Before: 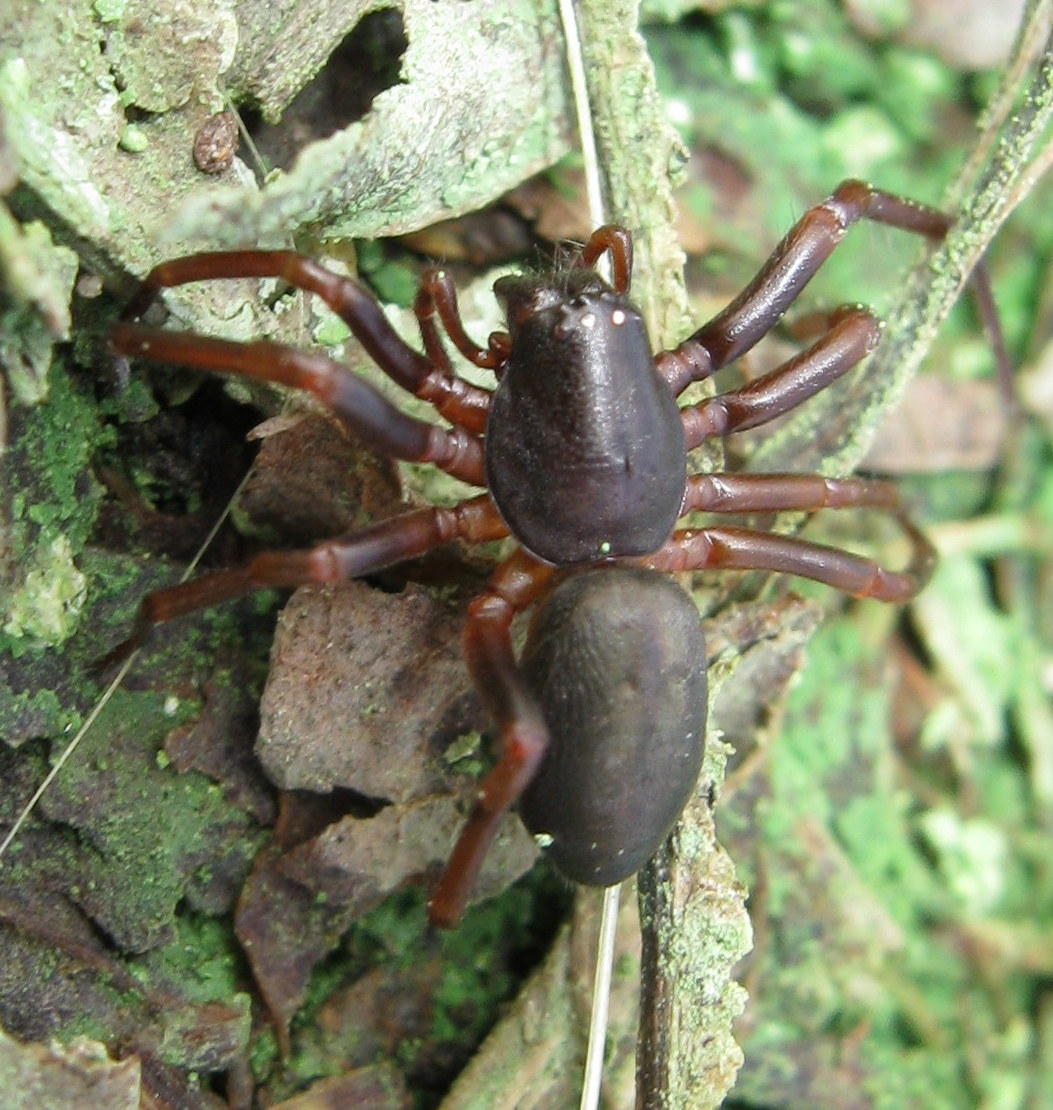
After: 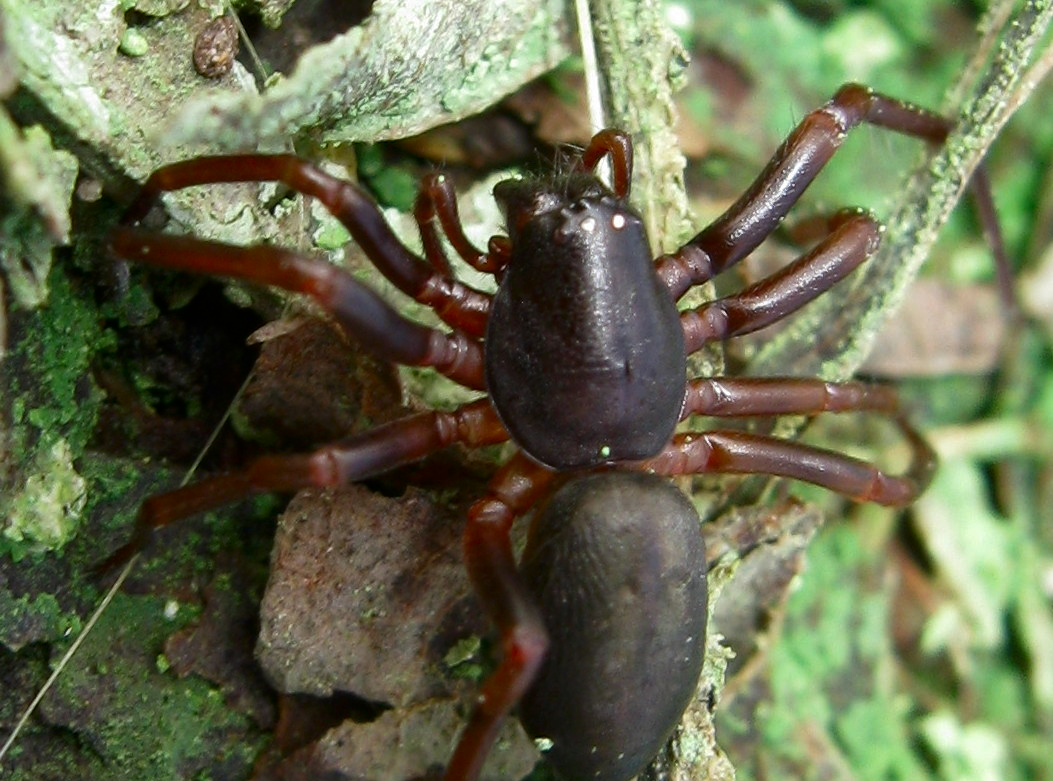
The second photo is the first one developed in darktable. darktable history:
crop and rotate: top 8.699%, bottom 20.904%
contrast brightness saturation: brightness -0.199, saturation 0.081
